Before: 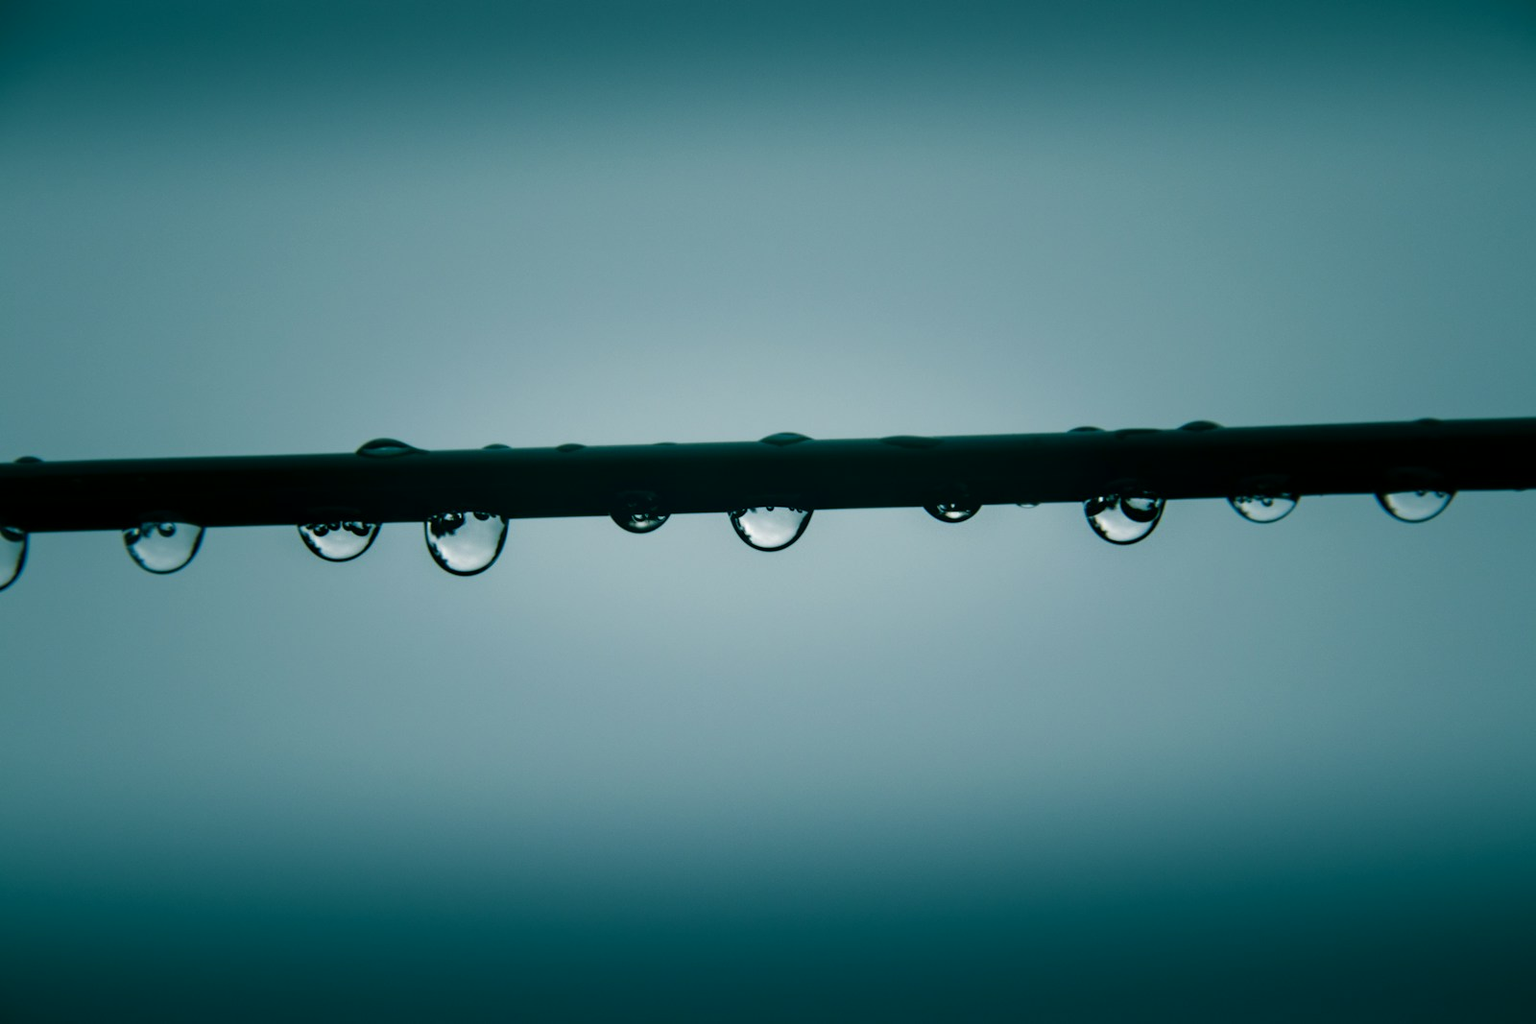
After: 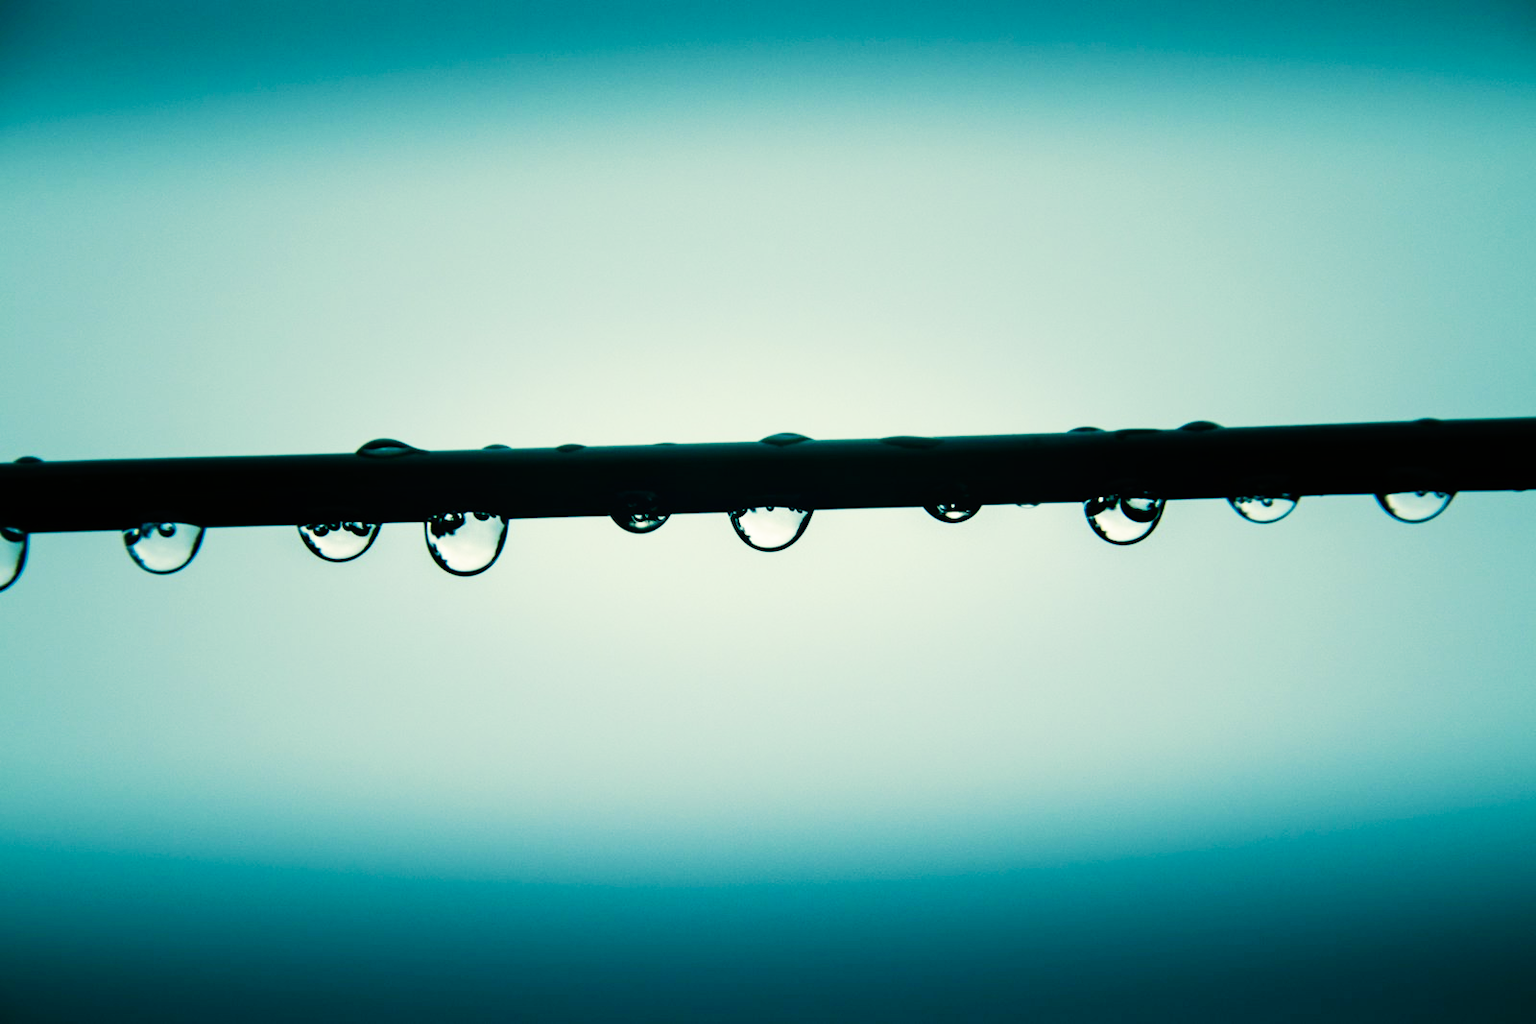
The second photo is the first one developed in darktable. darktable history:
color balance rgb: shadows lift › chroma 2%, shadows lift › hue 263°, highlights gain › chroma 8%, highlights gain › hue 84°, linear chroma grading › global chroma -15%, saturation formula JzAzBz (2021)
contrast brightness saturation: saturation 0.1
base curve: curves: ch0 [(0, 0) (0.007, 0.004) (0.027, 0.03) (0.046, 0.07) (0.207, 0.54) (0.442, 0.872) (0.673, 0.972) (1, 1)], preserve colors none
